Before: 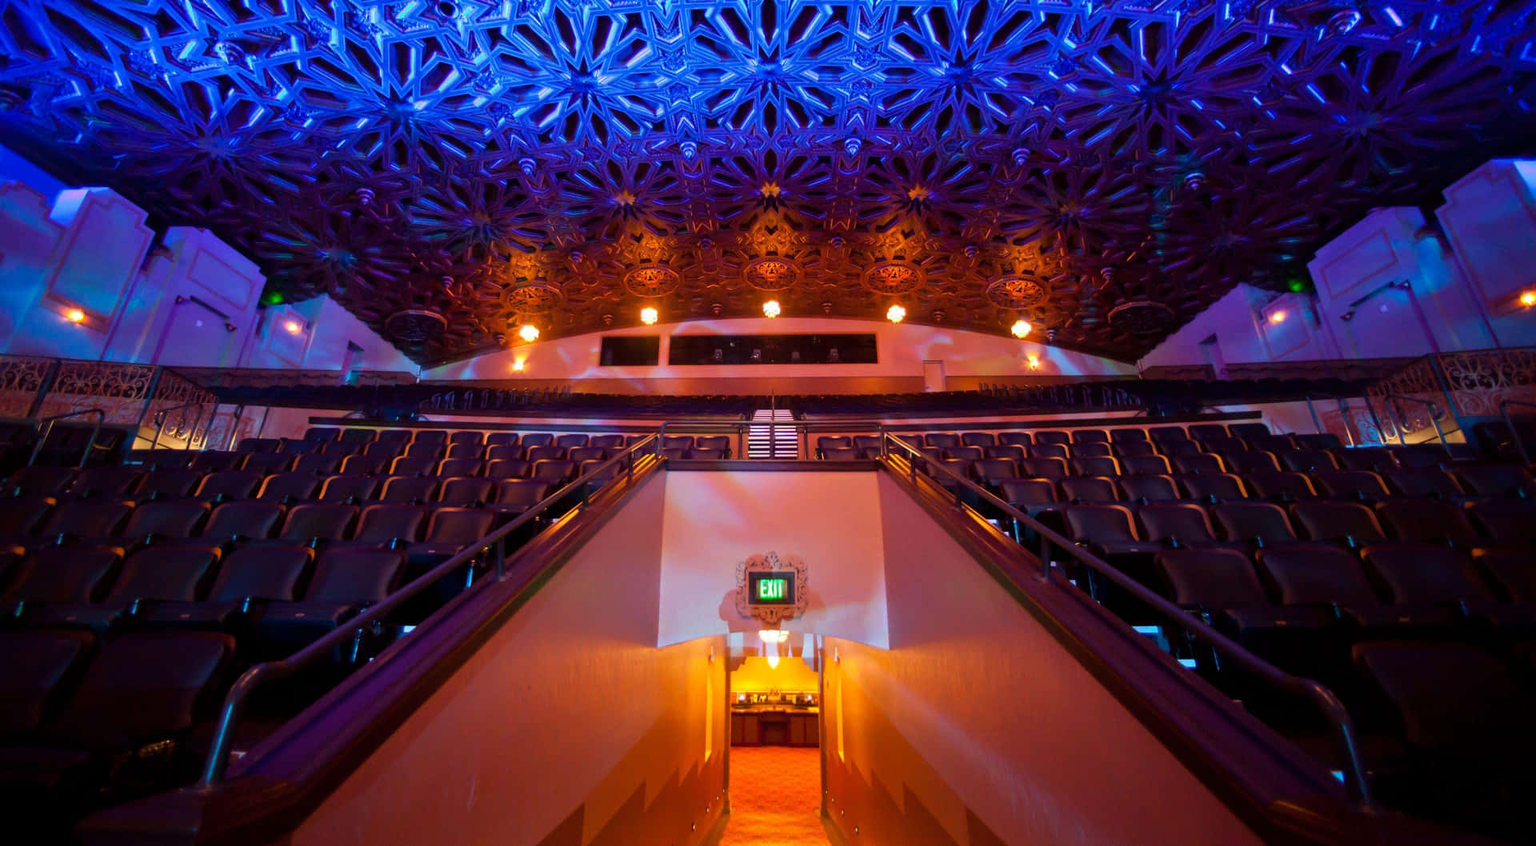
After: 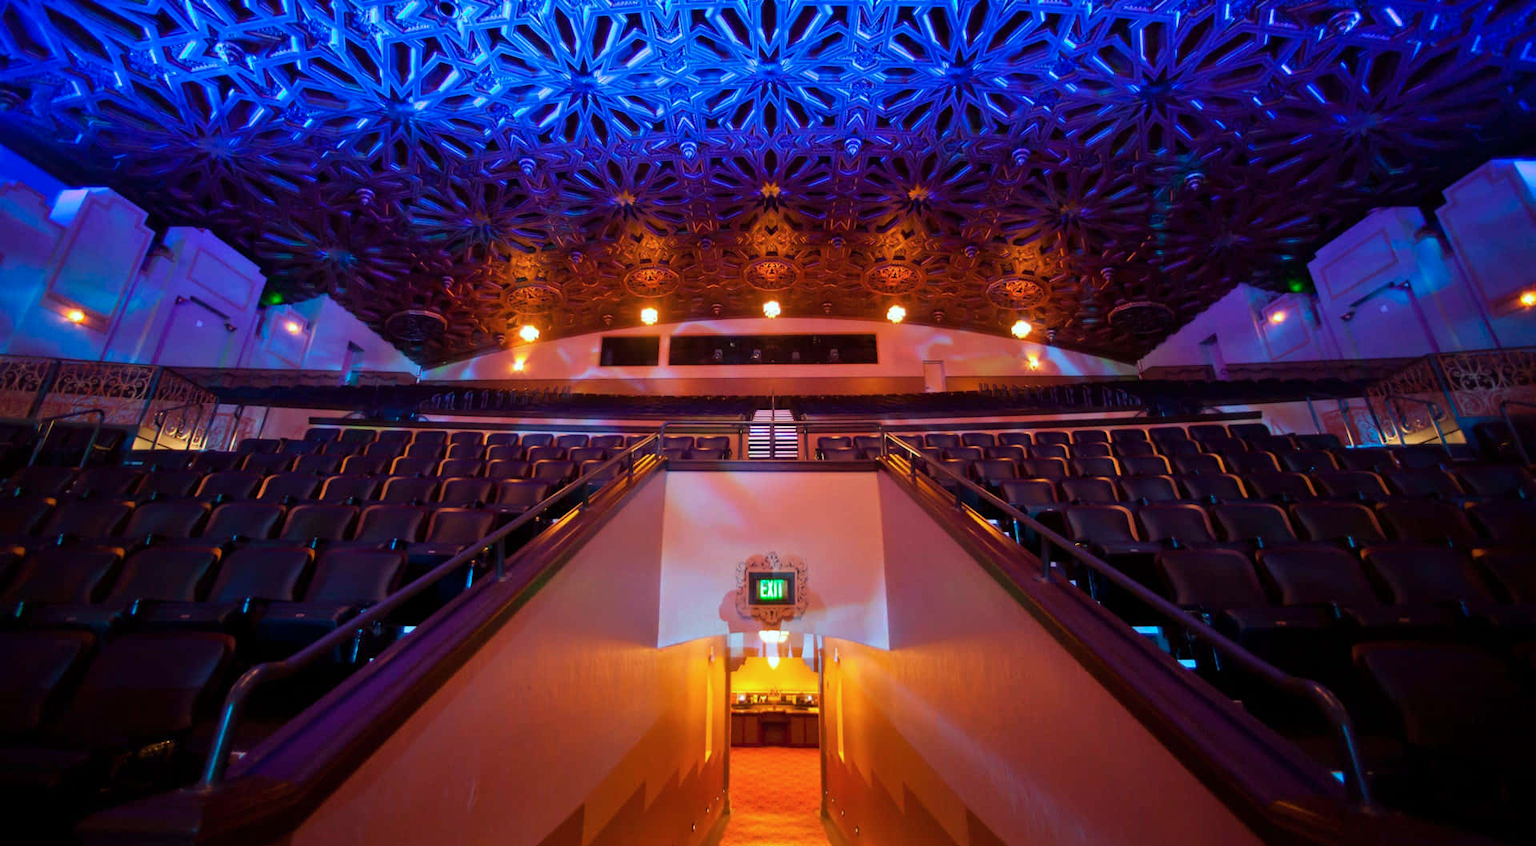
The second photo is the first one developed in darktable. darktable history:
white balance: red 1, blue 1
exposure: compensate highlight preservation false
color calibration: illuminant Planckian (black body), adaptation linear Bradford (ICC v4), x 0.361, y 0.366, temperature 4511.61 K, saturation algorithm version 1 (2020)
